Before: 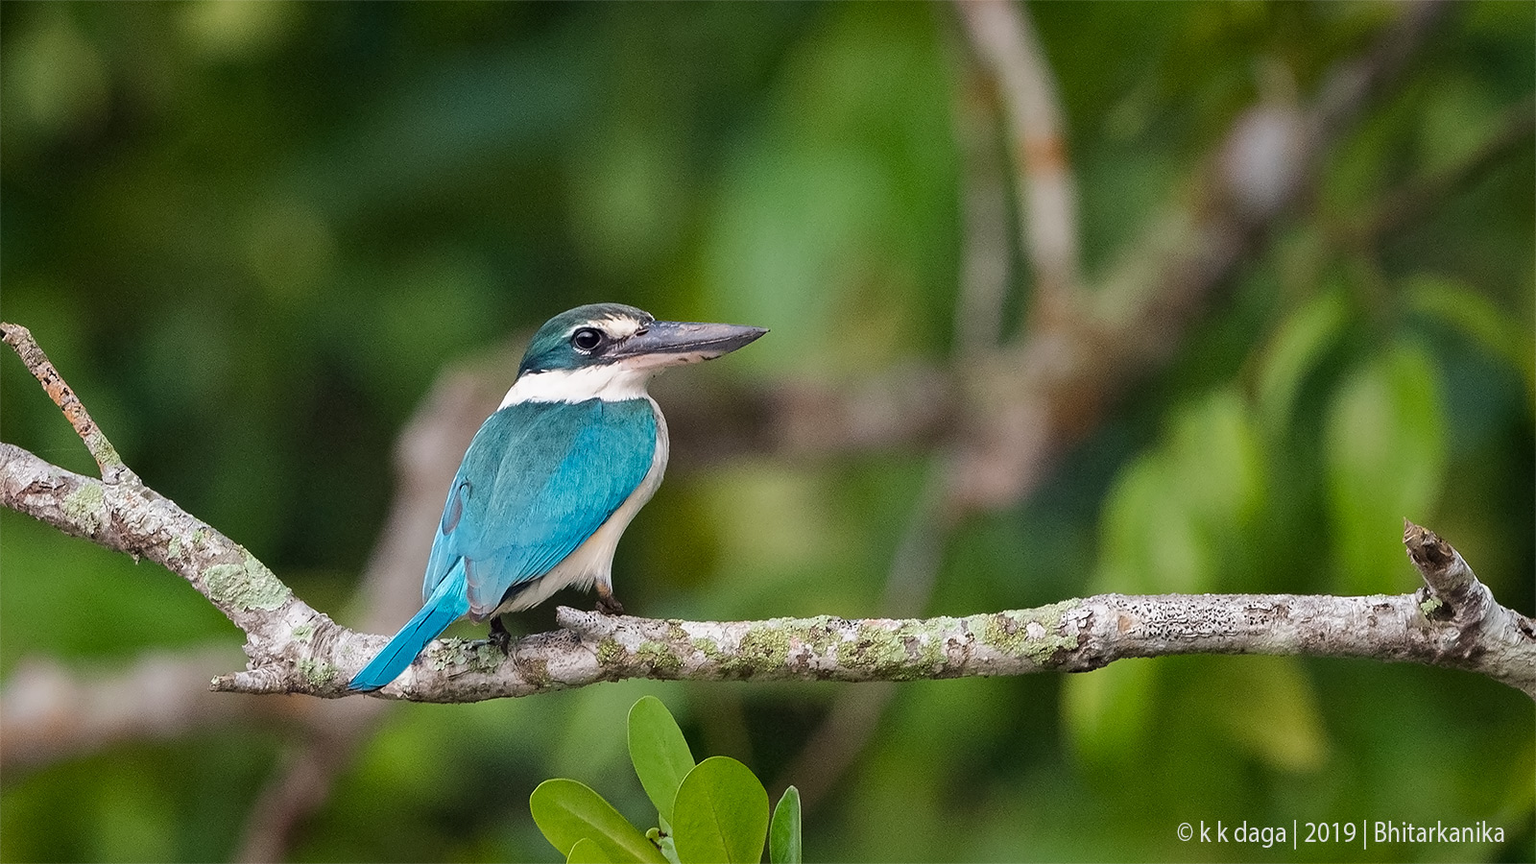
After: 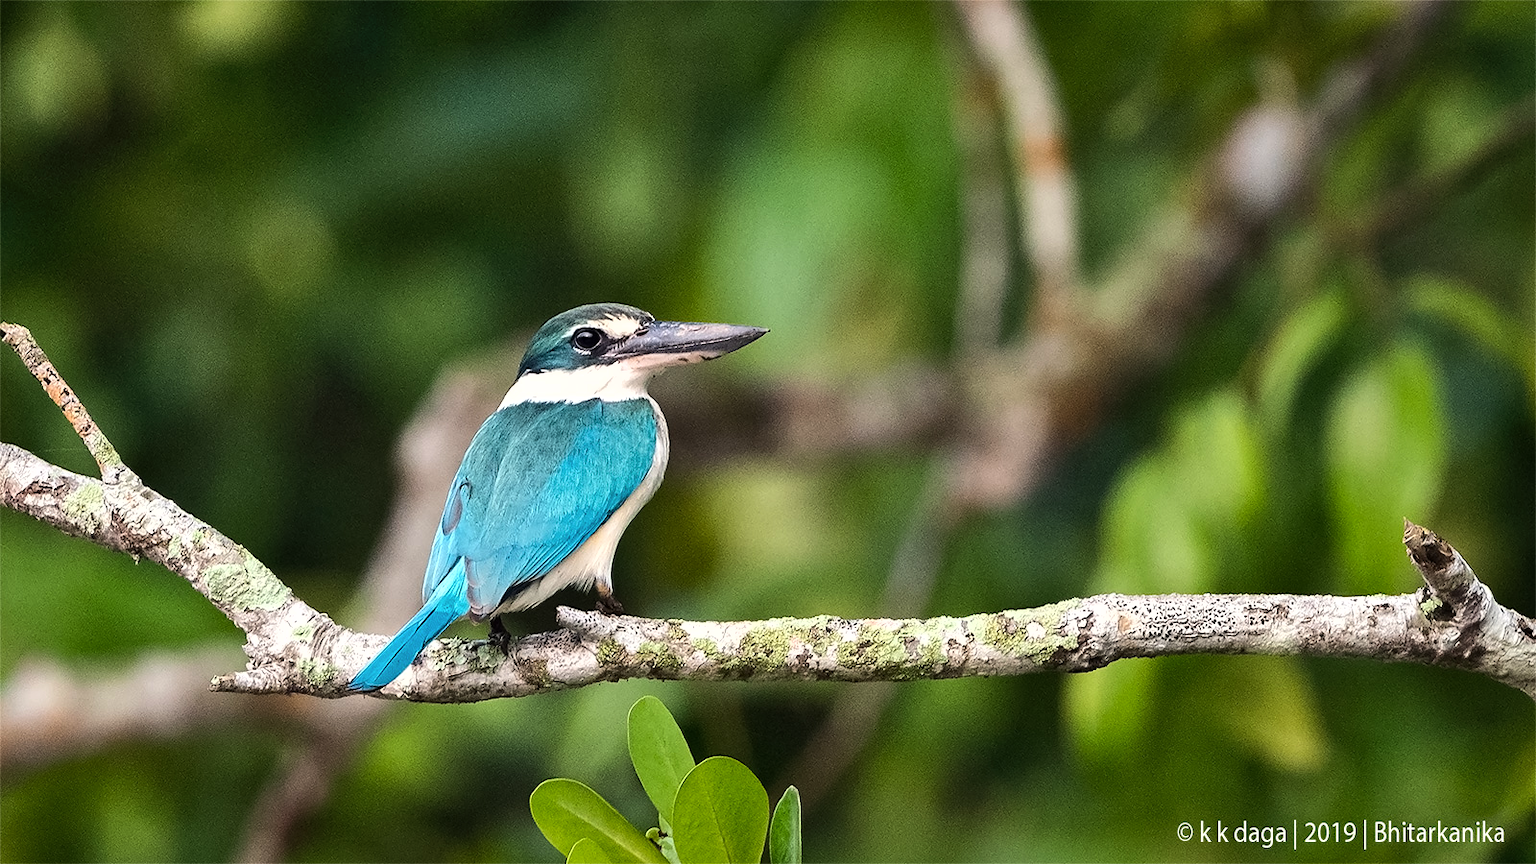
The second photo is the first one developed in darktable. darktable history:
shadows and highlights: low approximation 0.01, soften with gaussian
tone equalizer: -8 EV -0.75 EV, -7 EV -0.7 EV, -6 EV -0.6 EV, -5 EV -0.4 EV, -3 EV 0.4 EV, -2 EV 0.6 EV, -1 EV 0.7 EV, +0 EV 0.75 EV, edges refinement/feathering 500, mask exposure compensation -1.57 EV, preserve details no
color correction: highlights b* 3
